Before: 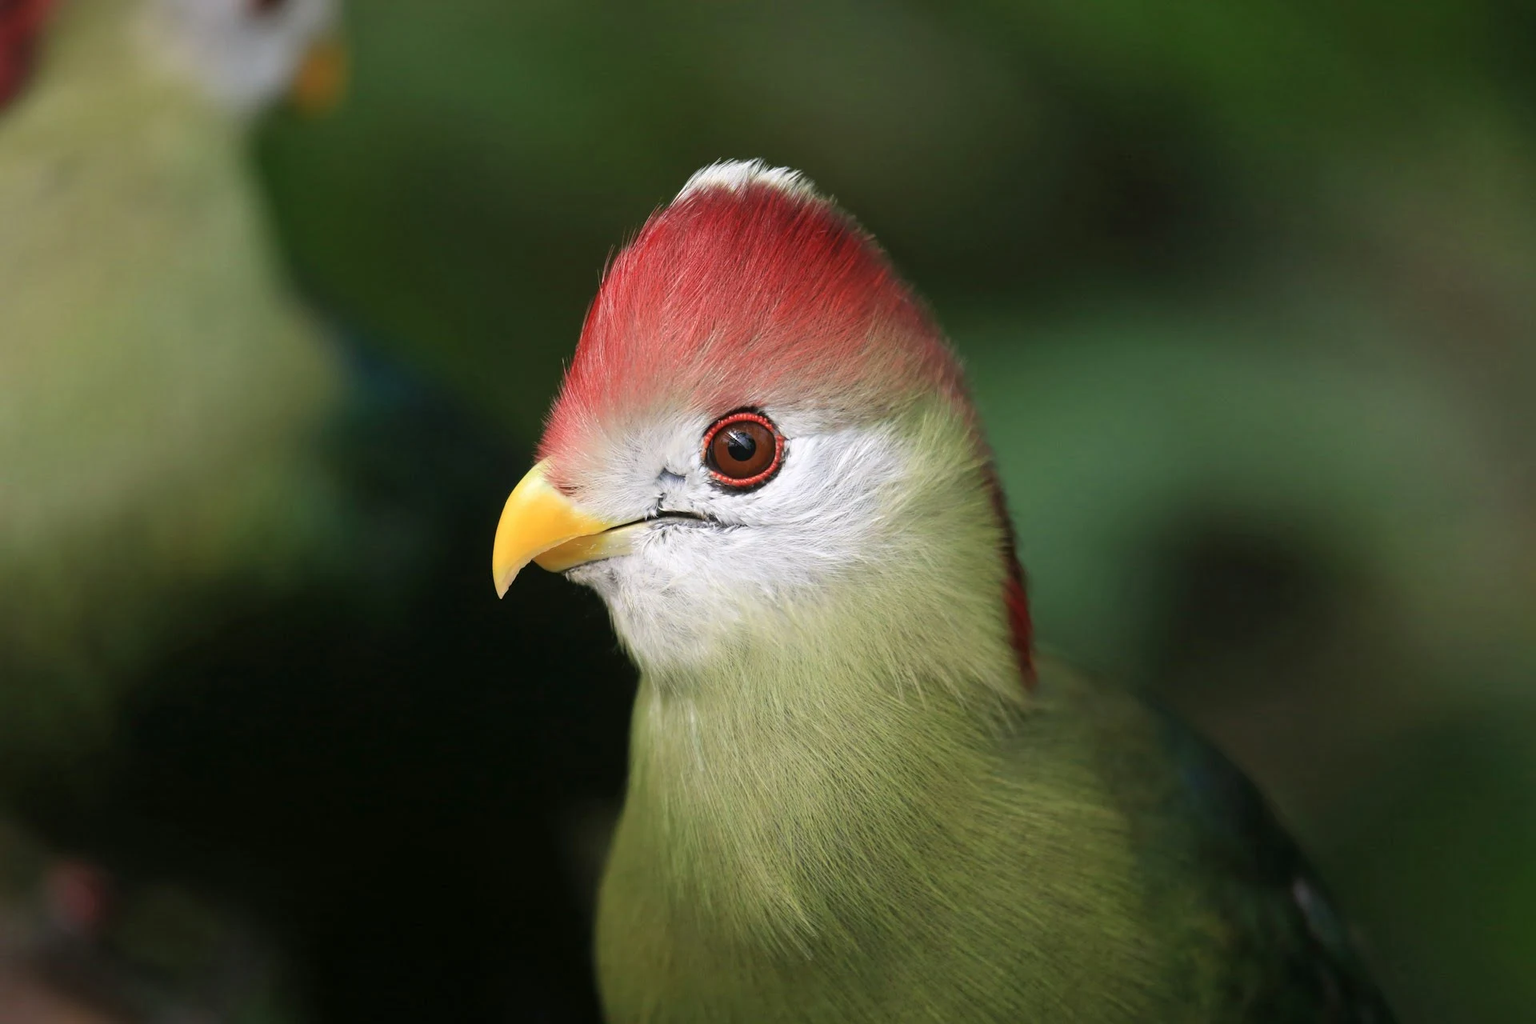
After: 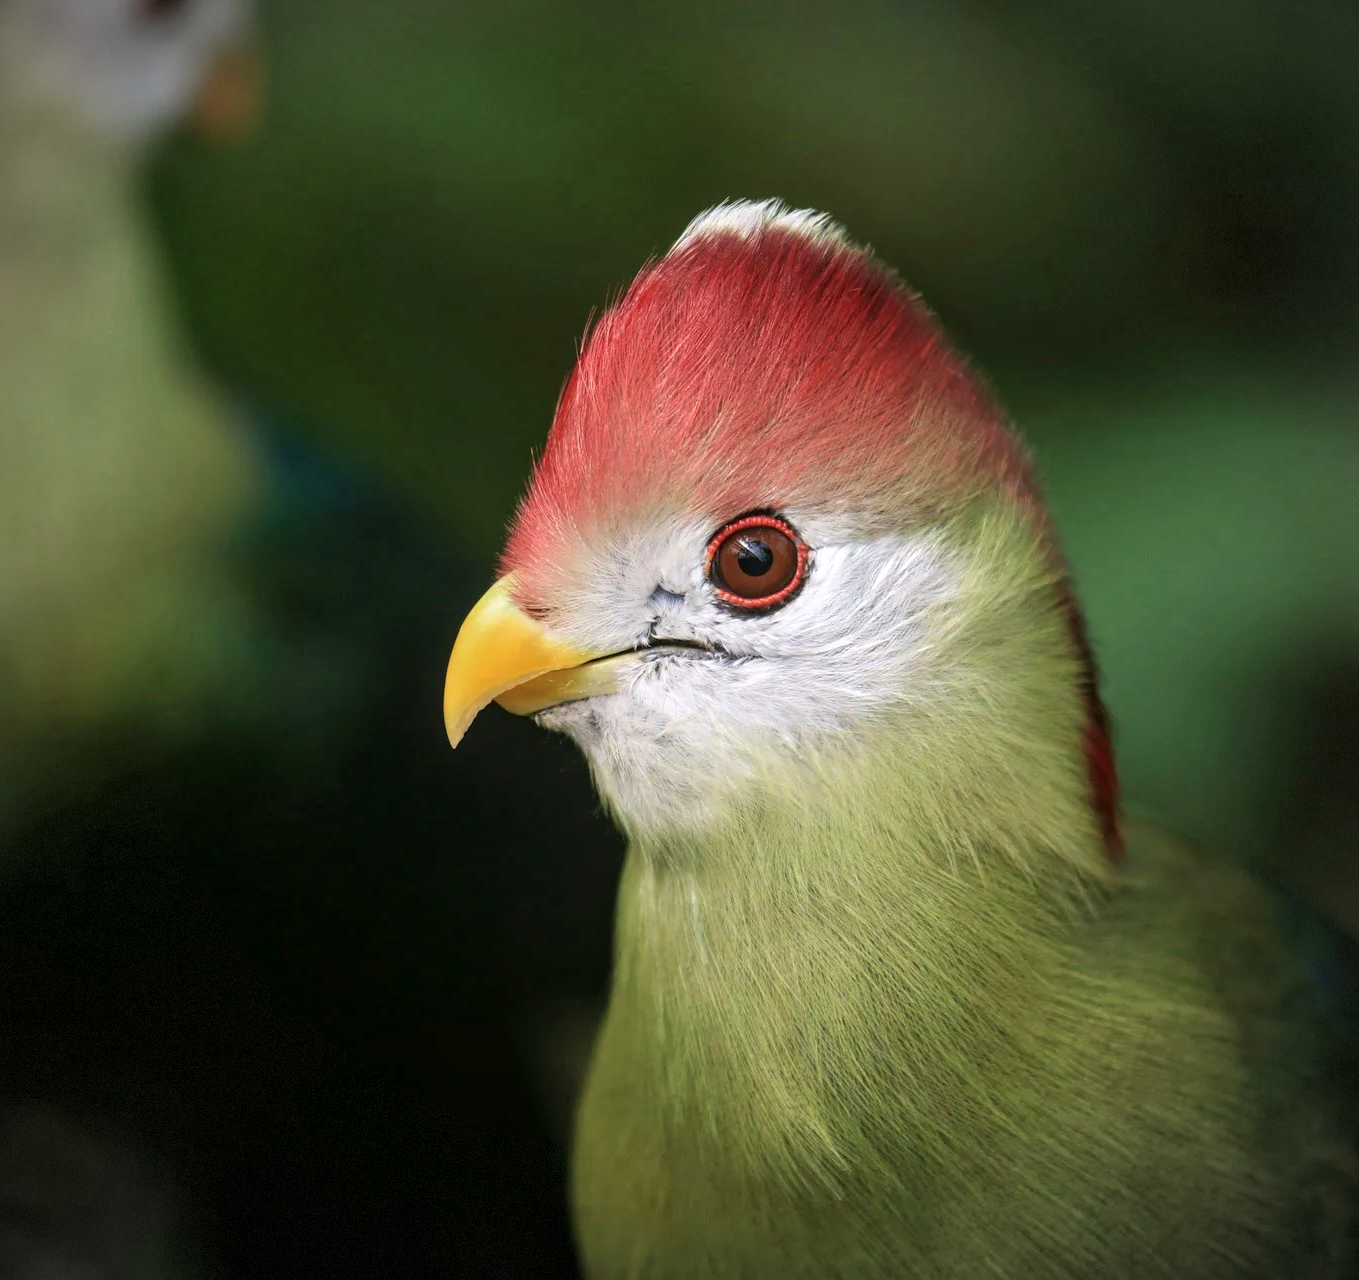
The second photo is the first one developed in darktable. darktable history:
exposure: compensate exposure bias true, compensate highlight preservation false
local contrast: on, module defaults
crop and rotate: left 8.96%, right 20.243%
vignetting: fall-off start 80.92%, fall-off radius 62.14%, automatic ratio true, width/height ratio 1.422, dithering 8-bit output
velvia: on, module defaults
